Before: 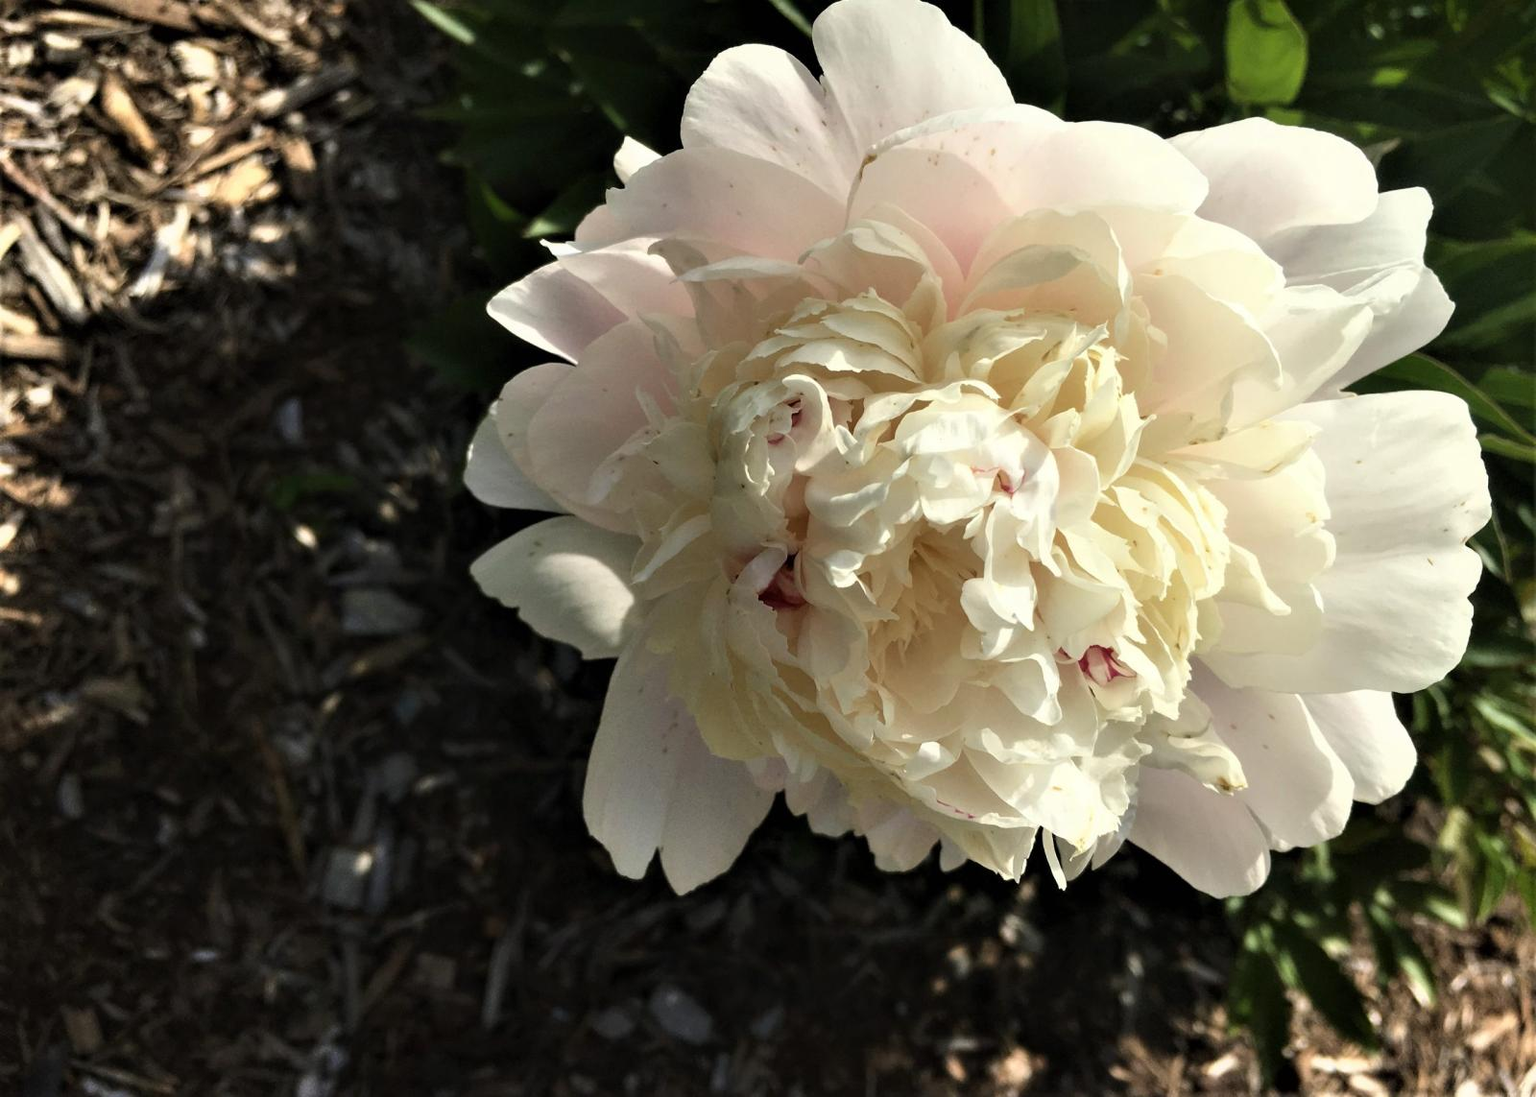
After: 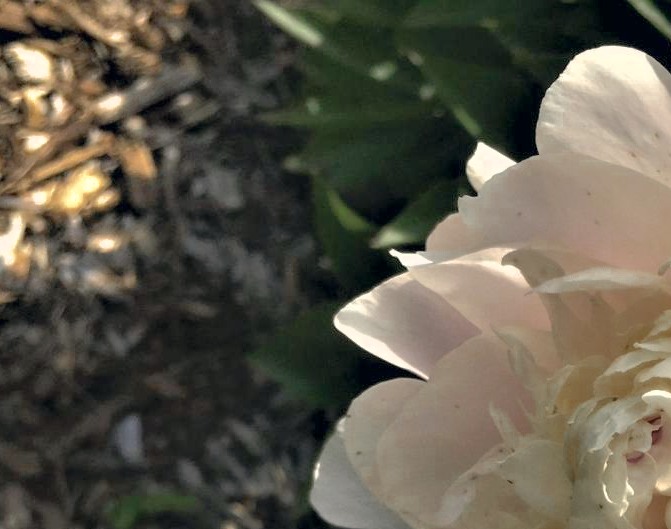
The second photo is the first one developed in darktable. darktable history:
crop and rotate: left 10.817%, top 0.062%, right 47.194%, bottom 53.626%
tone equalizer: -8 EV 1 EV, -7 EV 1 EV, -6 EV 1 EV, -5 EV 1 EV, -4 EV 1 EV, -3 EV 0.75 EV, -2 EV 0.5 EV, -1 EV 0.25 EV
color zones: curves: ch0 [(0.11, 0.396) (0.195, 0.36) (0.25, 0.5) (0.303, 0.412) (0.357, 0.544) (0.75, 0.5) (0.967, 0.328)]; ch1 [(0, 0.468) (0.112, 0.512) (0.202, 0.6) (0.25, 0.5) (0.307, 0.352) (0.357, 0.544) (0.75, 0.5) (0.963, 0.524)]
color correction: highlights a* 2.75, highlights b* 5, shadows a* -2.04, shadows b* -4.84, saturation 0.8
shadows and highlights: on, module defaults
